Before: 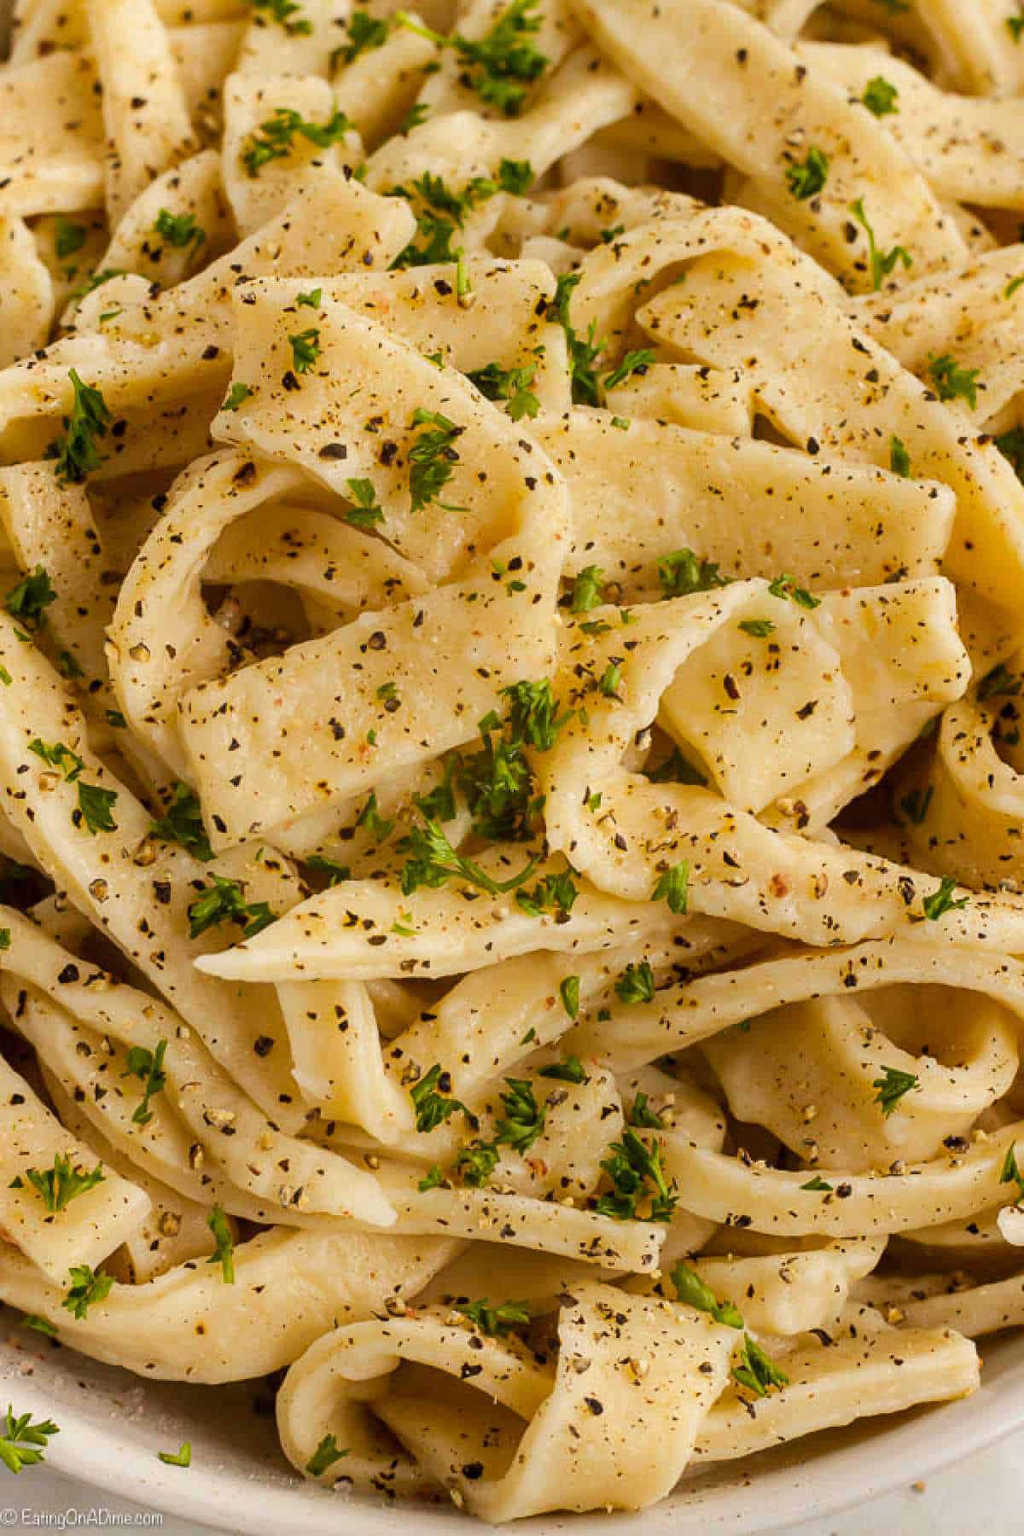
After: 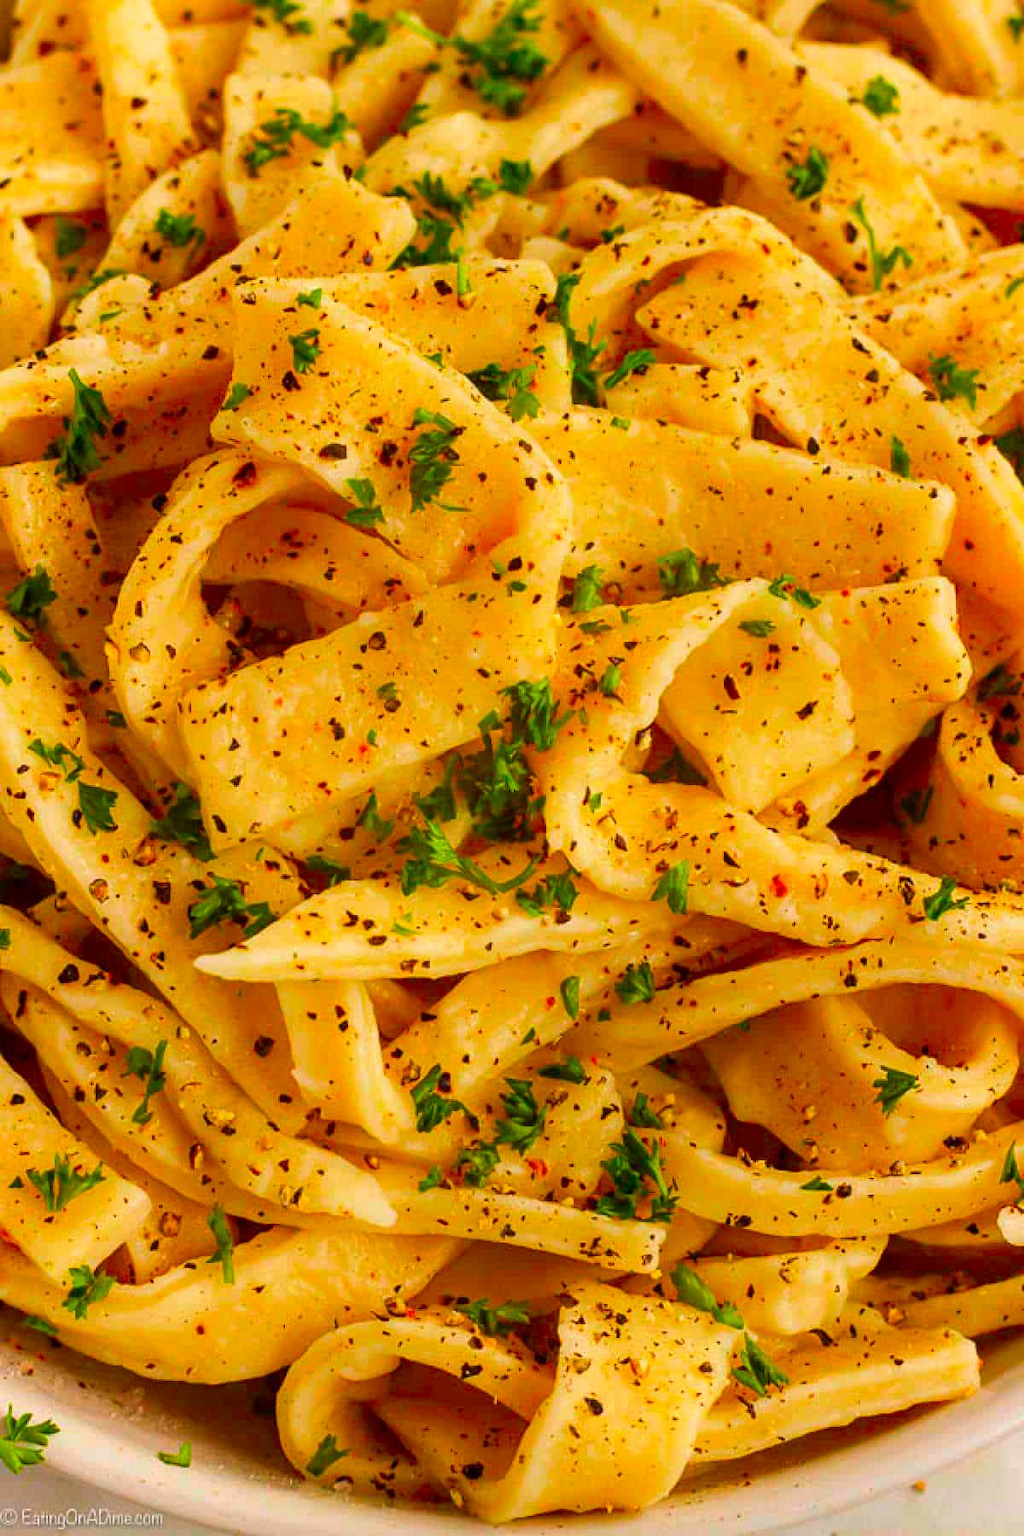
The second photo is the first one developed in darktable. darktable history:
color correction: highlights b* 0.037, saturation 2.16
